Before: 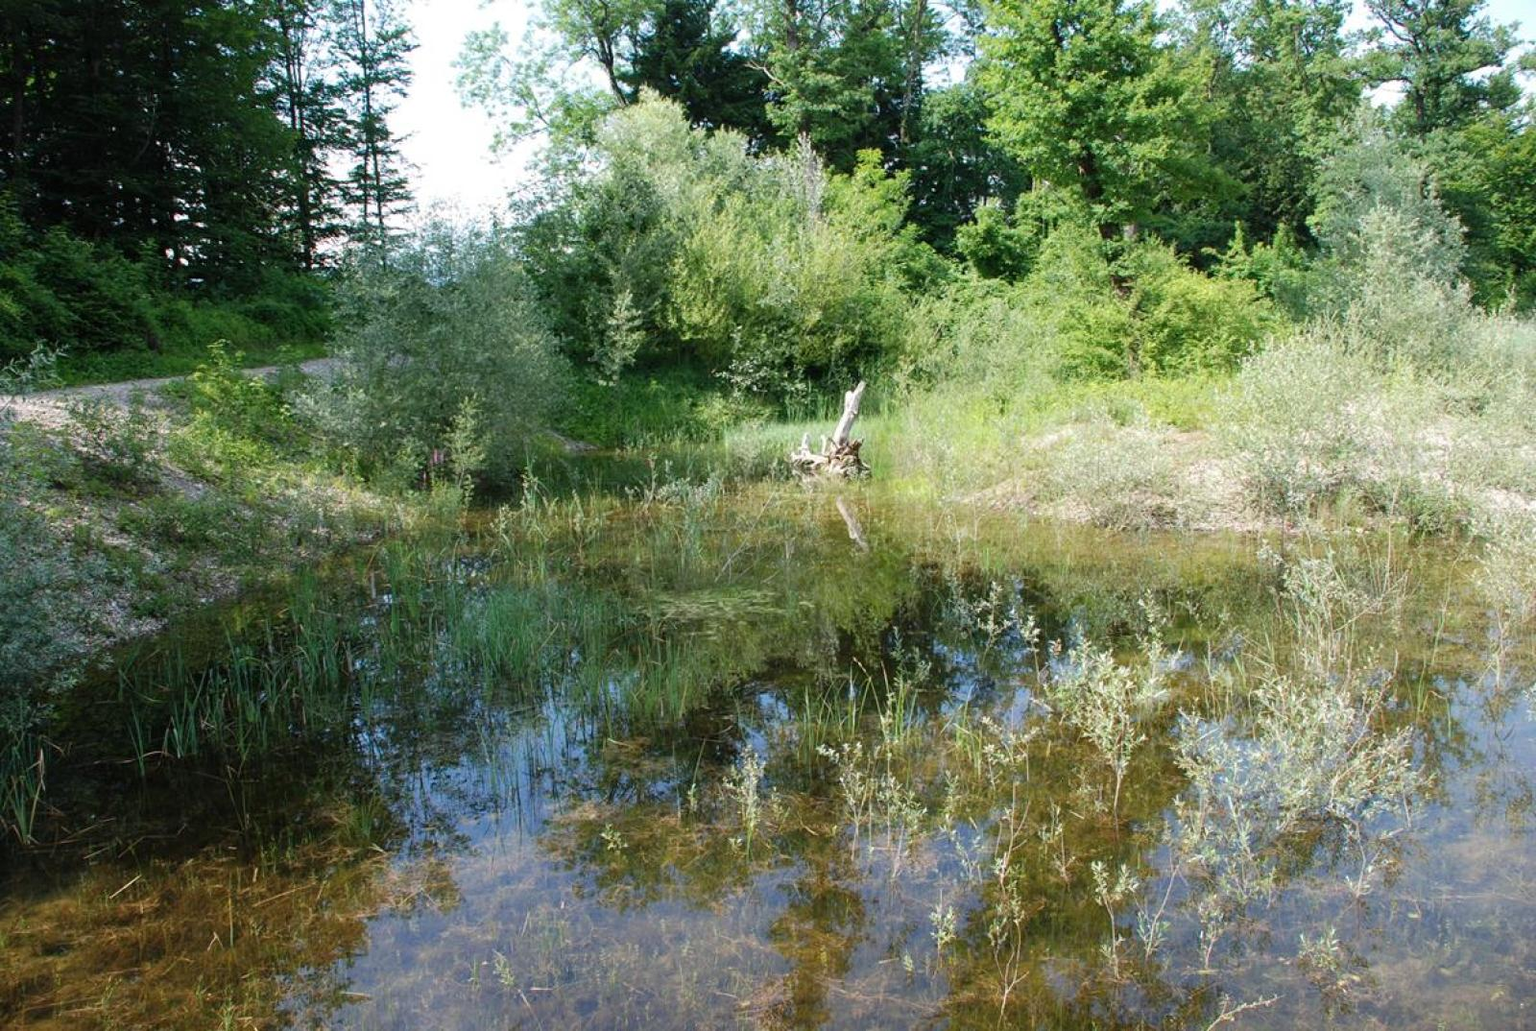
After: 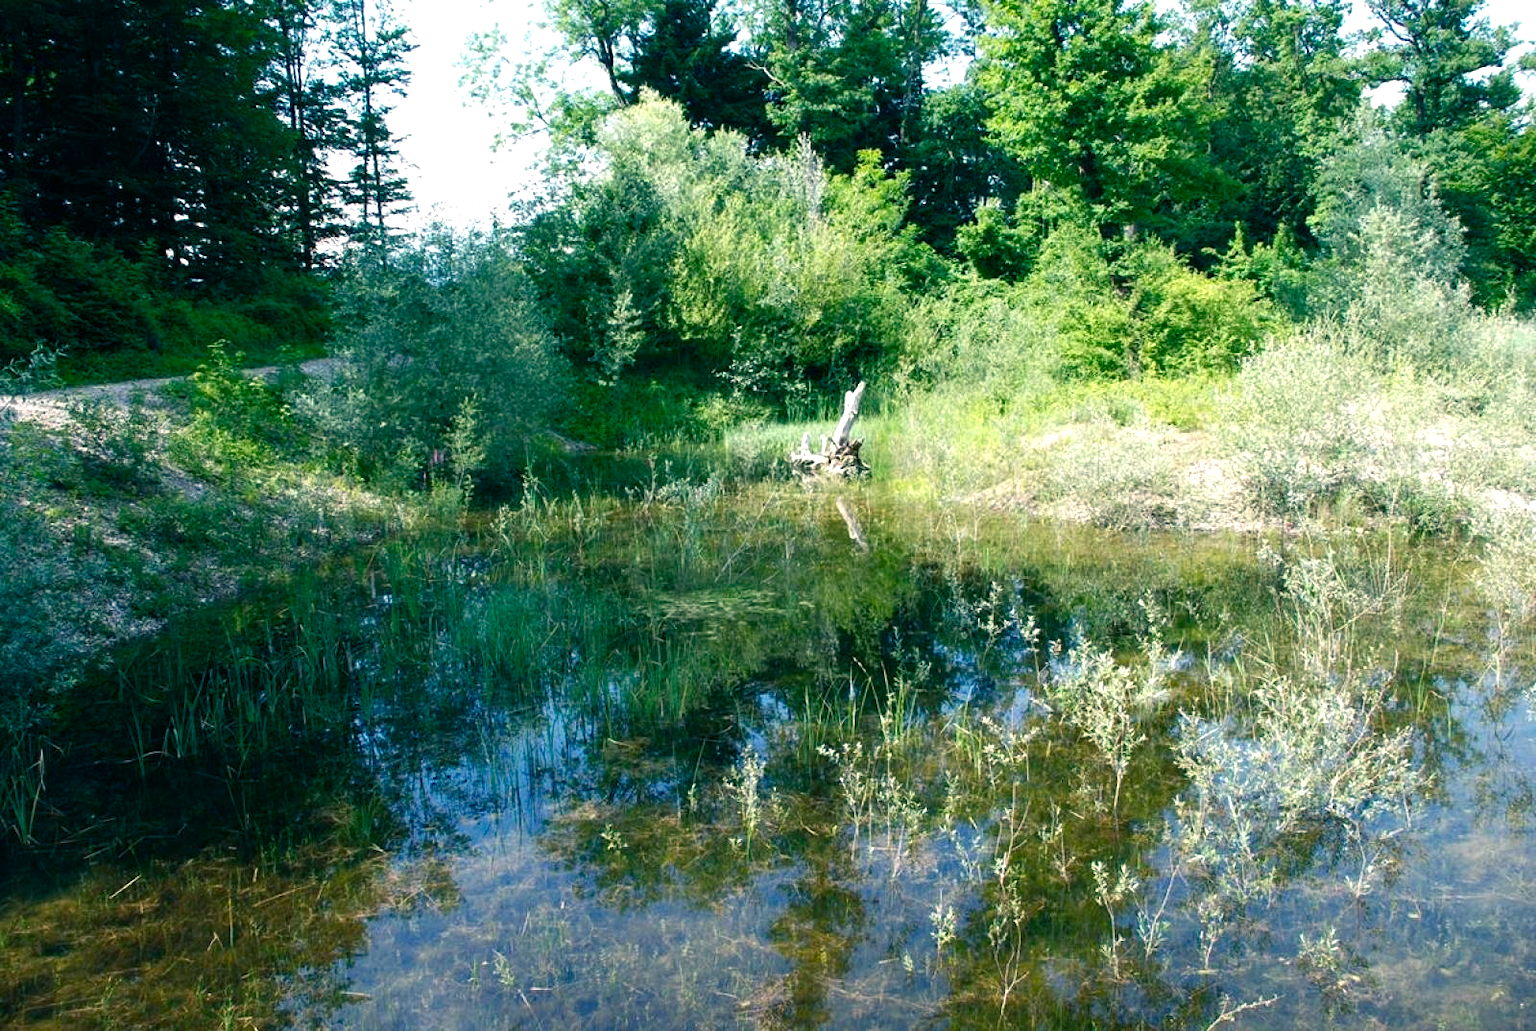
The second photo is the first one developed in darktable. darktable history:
color balance rgb: shadows lift › chroma 4.203%, shadows lift › hue 252.27°, power › luminance -7.594%, power › chroma 2.286%, power › hue 223.41°, highlights gain › chroma 3.088%, highlights gain › hue 75.55°, linear chroma grading › shadows -7.979%, linear chroma grading › global chroma 9.958%, perceptual saturation grading › global saturation 20%, perceptual saturation grading › highlights -24.742%, perceptual saturation grading › shadows 25.807%, perceptual brilliance grading › highlights 15.908%, perceptual brilliance grading › shadows -14.393%
